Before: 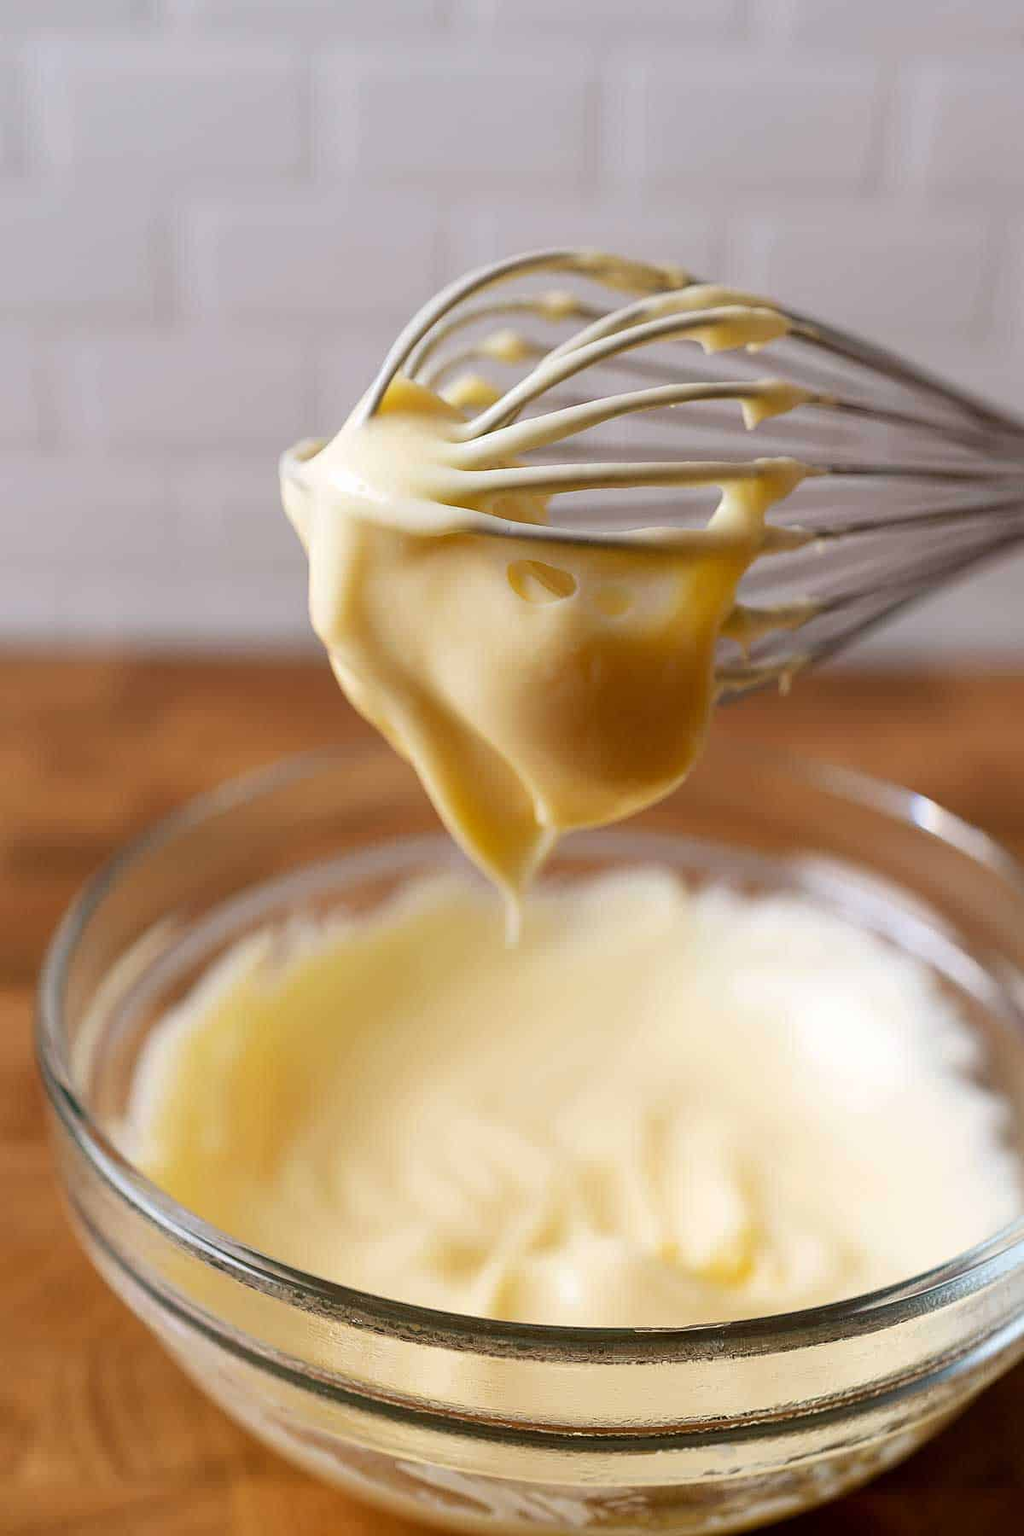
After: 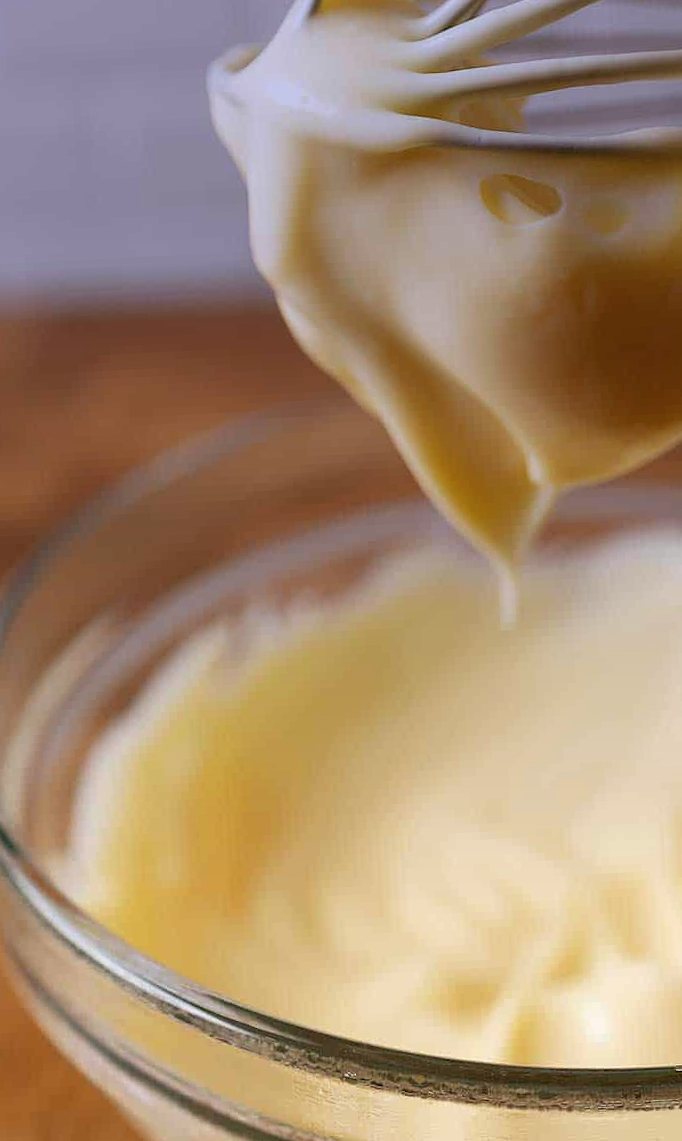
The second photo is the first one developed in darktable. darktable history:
graduated density: hue 238.83°, saturation 50%
rotate and perspective: rotation -3°, crop left 0.031, crop right 0.968, crop top 0.07, crop bottom 0.93
crop: left 8.966%, top 23.852%, right 34.699%, bottom 4.703%
